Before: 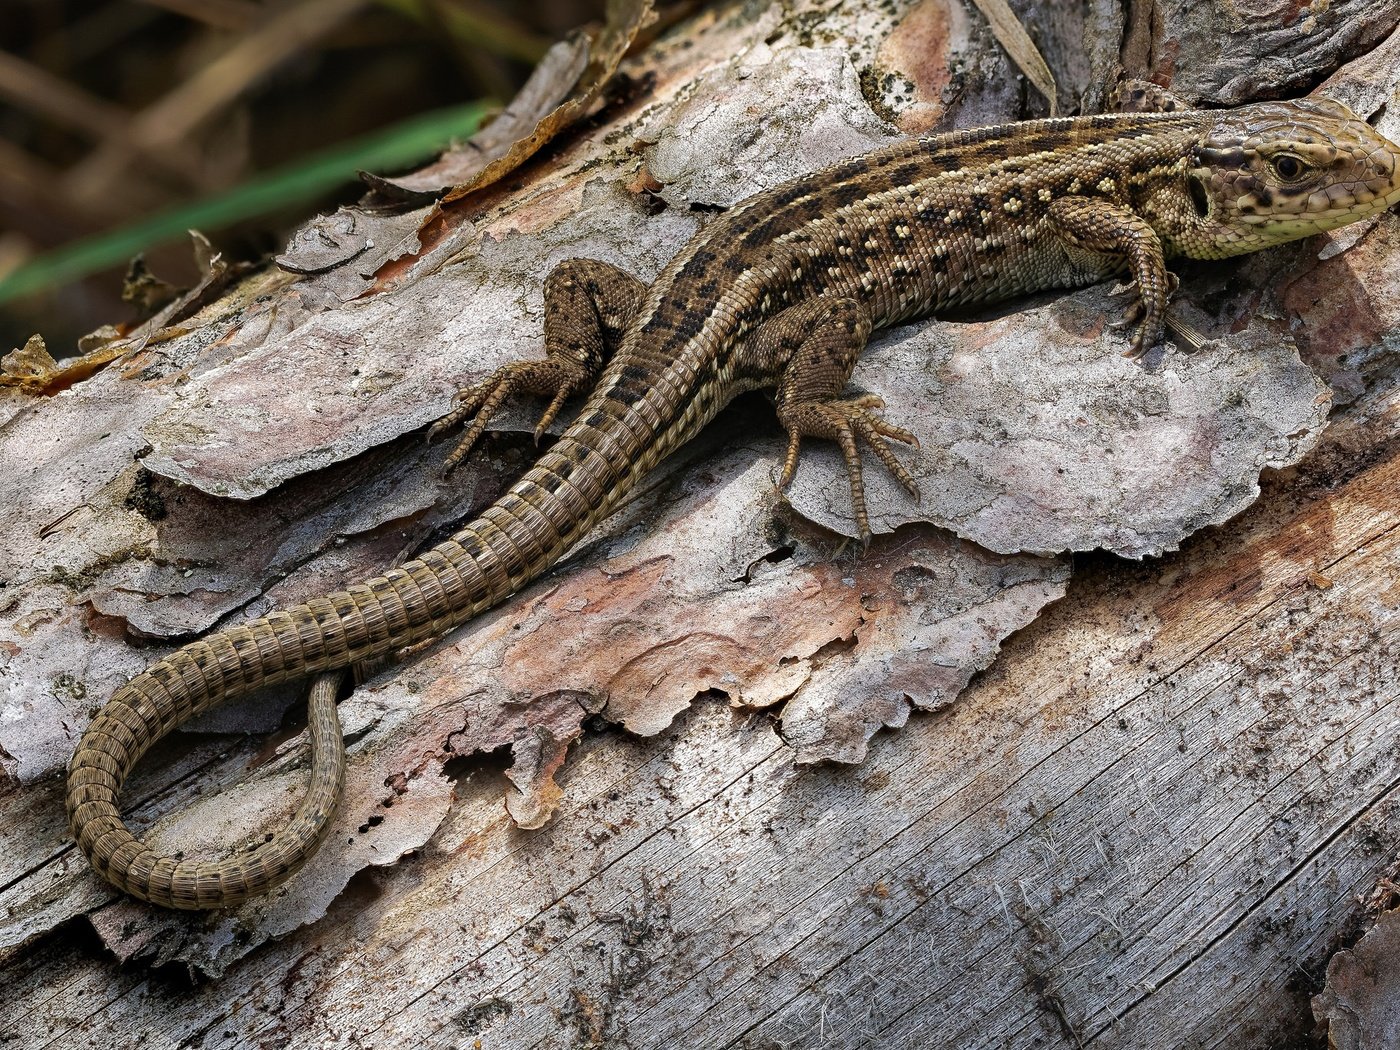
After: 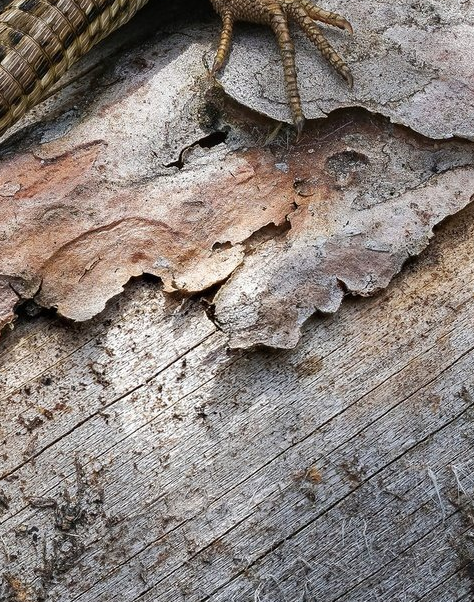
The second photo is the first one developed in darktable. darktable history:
crop: left 40.538%, top 39.536%, right 25.594%, bottom 3.066%
